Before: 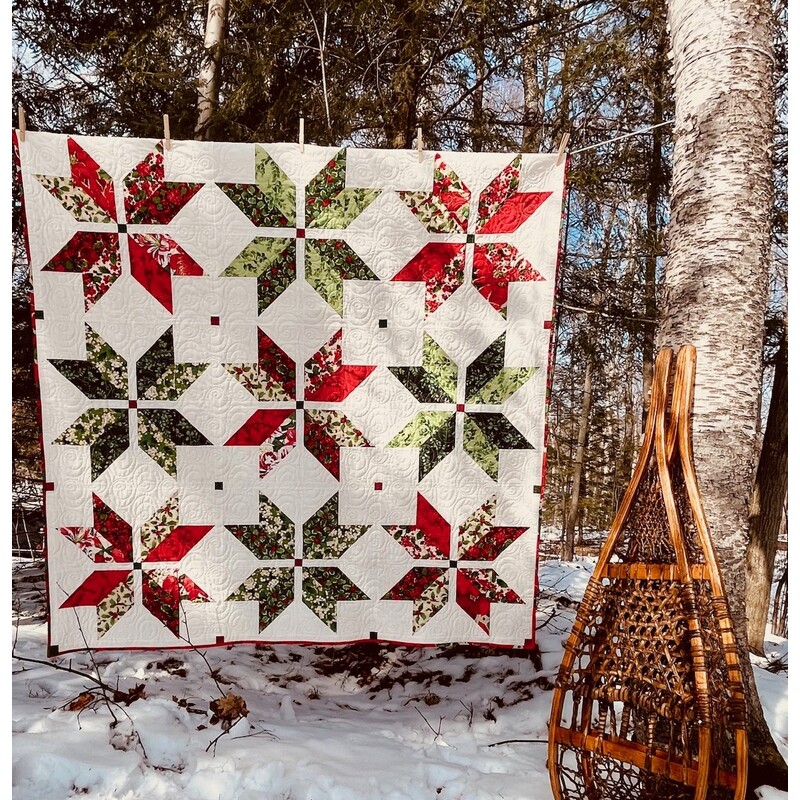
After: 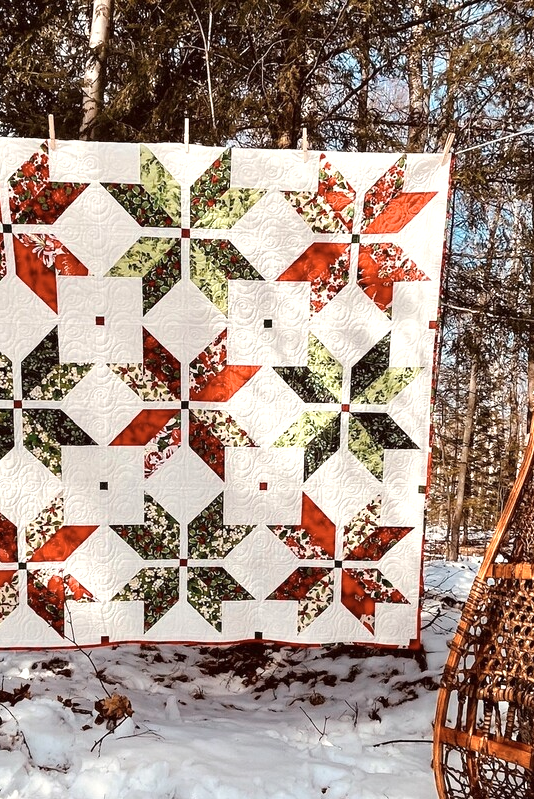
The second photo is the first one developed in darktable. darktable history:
crop and rotate: left 14.447%, right 18.747%
color zones: curves: ch0 [(0.018, 0.548) (0.224, 0.64) (0.425, 0.447) (0.675, 0.575) (0.732, 0.579)]; ch1 [(0.066, 0.487) (0.25, 0.5) (0.404, 0.43) (0.75, 0.421) (0.956, 0.421)]; ch2 [(0.044, 0.561) (0.215, 0.465) (0.399, 0.544) (0.465, 0.548) (0.614, 0.447) (0.724, 0.43) (0.882, 0.623) (0.956, 0.632)]
exposure: exposure 0.257 EV, compensate exposure bias true, compensate highlight preservation false
